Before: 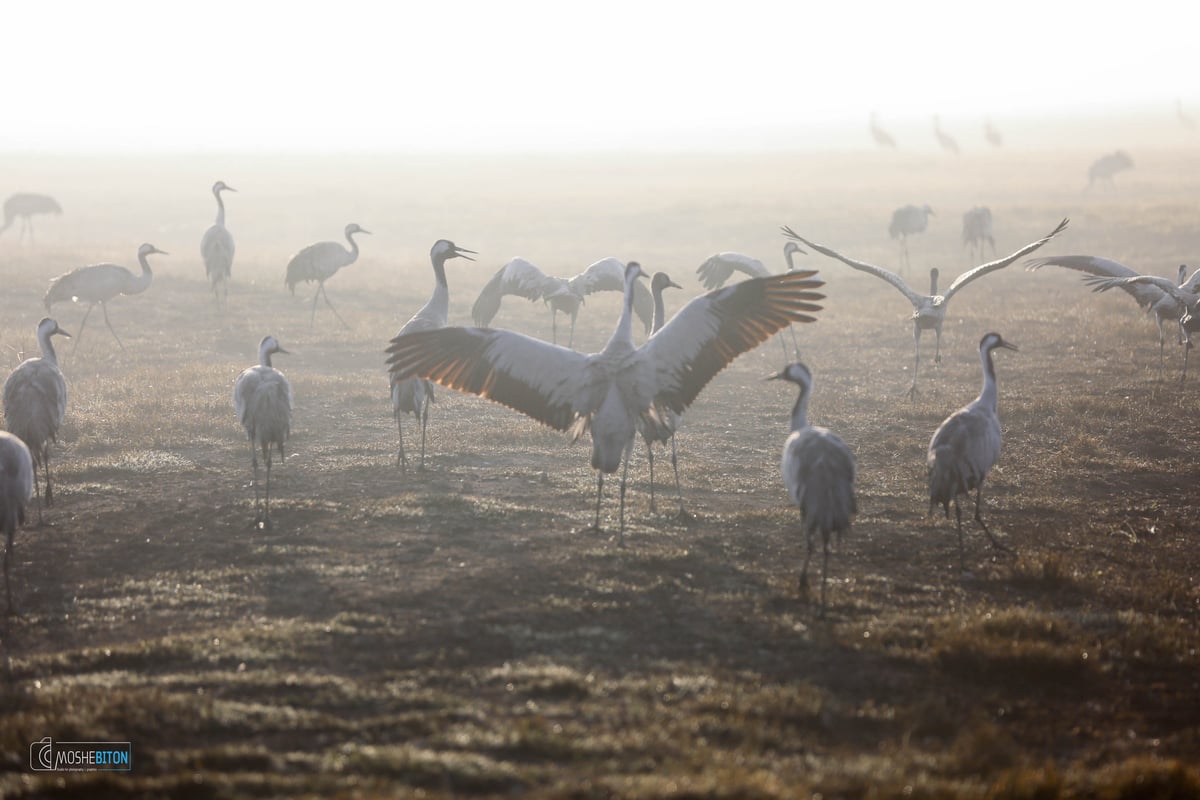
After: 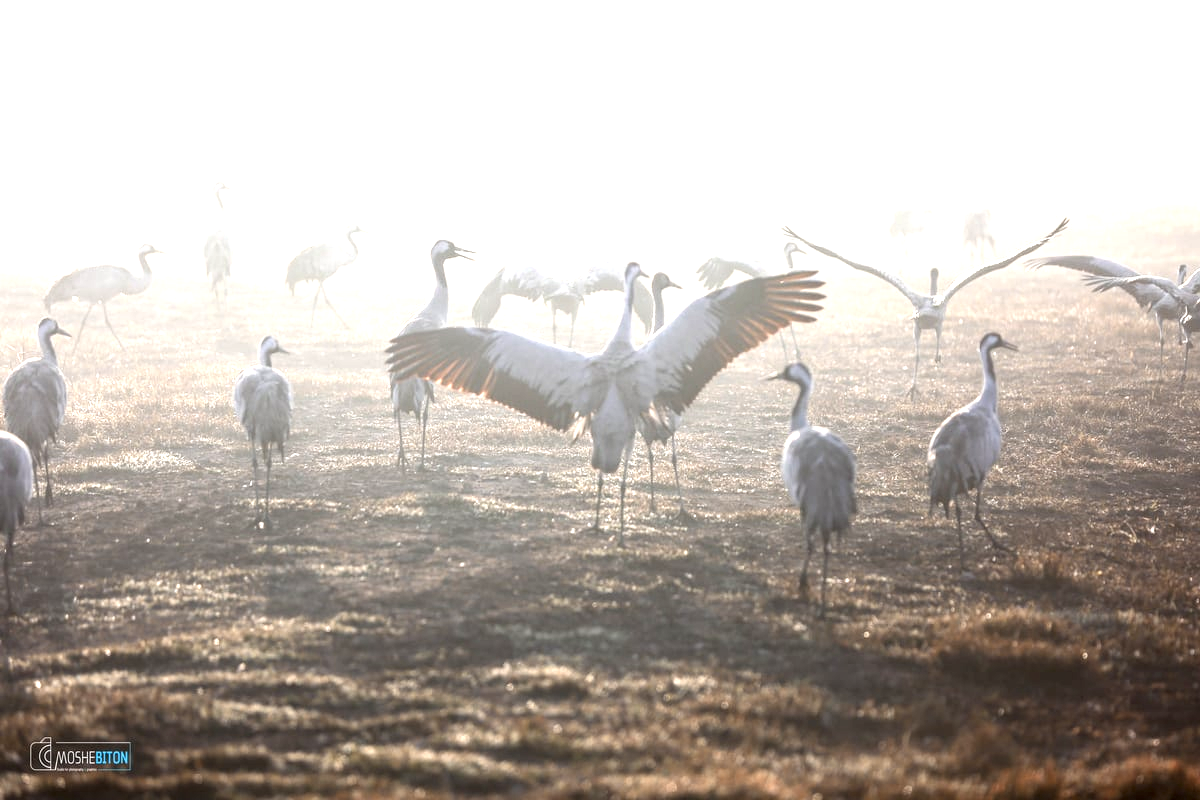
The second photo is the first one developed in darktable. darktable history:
local contrast: on, module defaults
exposure: black level correction 0, exposure 1.103 EV, compensate exposure bias true, compensate highlight preservation false
color zones: curves: ch1 [(0, 0.469) (0.072, 0.457) (0.243, 0.494) (0.429, 0.5) (0.571, 0.5) (0.714, 0.5) (0.857, 0.5) (1, 0.469)]; ch2 [(0, 0.499) (0.143, 0.467) (0.242, 0.436) (0.429, 0.493) (0.571, 0.5) (0.714, 0.5) (0.857, 0.5) (1, 0.499)], mix 38.94%
